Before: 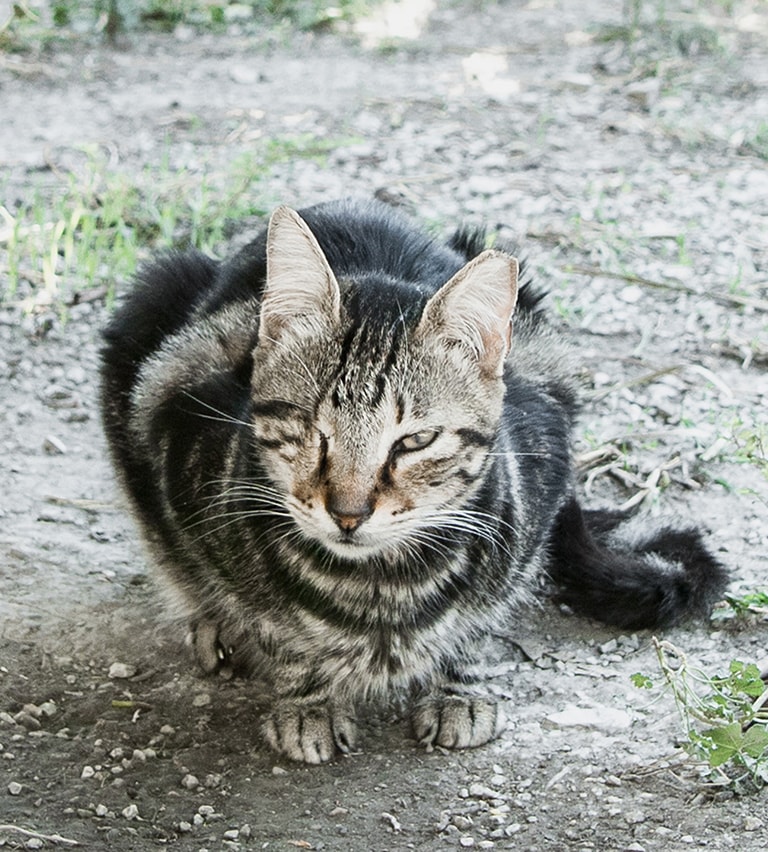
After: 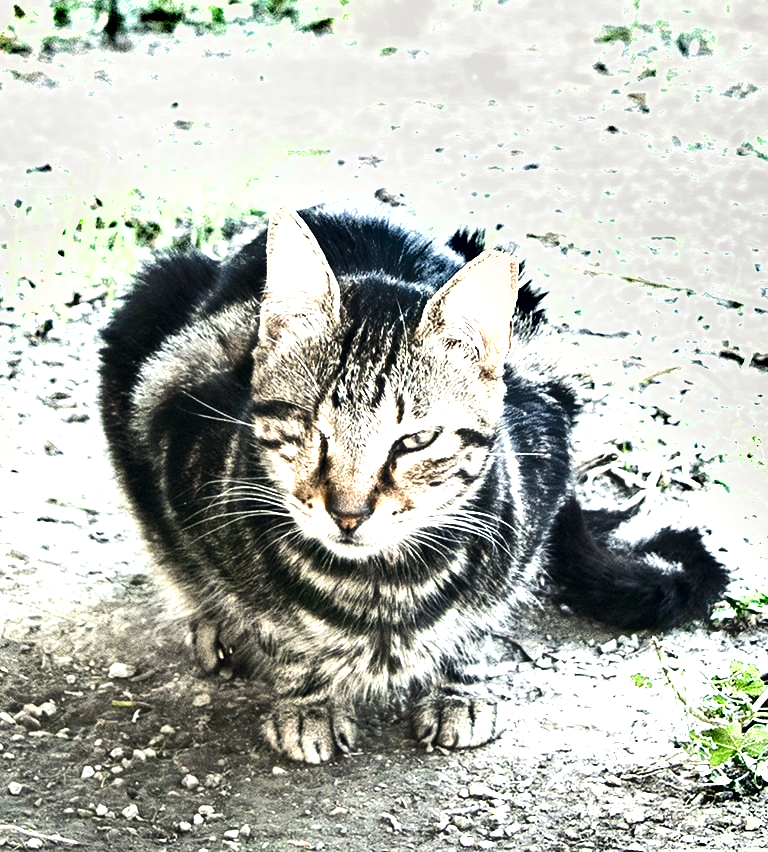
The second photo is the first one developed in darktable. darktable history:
exposure: black level correction 0, exposure 0.697 EV, compensate exposure bias true, compensate highlight preservation false
tone equalizer: -8 EV -0.714 EV, -7 EV -0.698 EV, -6 EV -0.565 EV, -5 EV -0.397 EV, -3 EV 0.392 EV, -2 EV 0.6 EV, -1 EV 0.678 EV, +0 EV 0.726 EV, edges refinement/feathering 500, mask exposure compensation -1.57 EV, preserve details no
color correction: highlights a* 0.23, highlights b* 2.65, shadows a* -1.09, shadows b* -4.2
shadows and highlights: soften with gaussian
